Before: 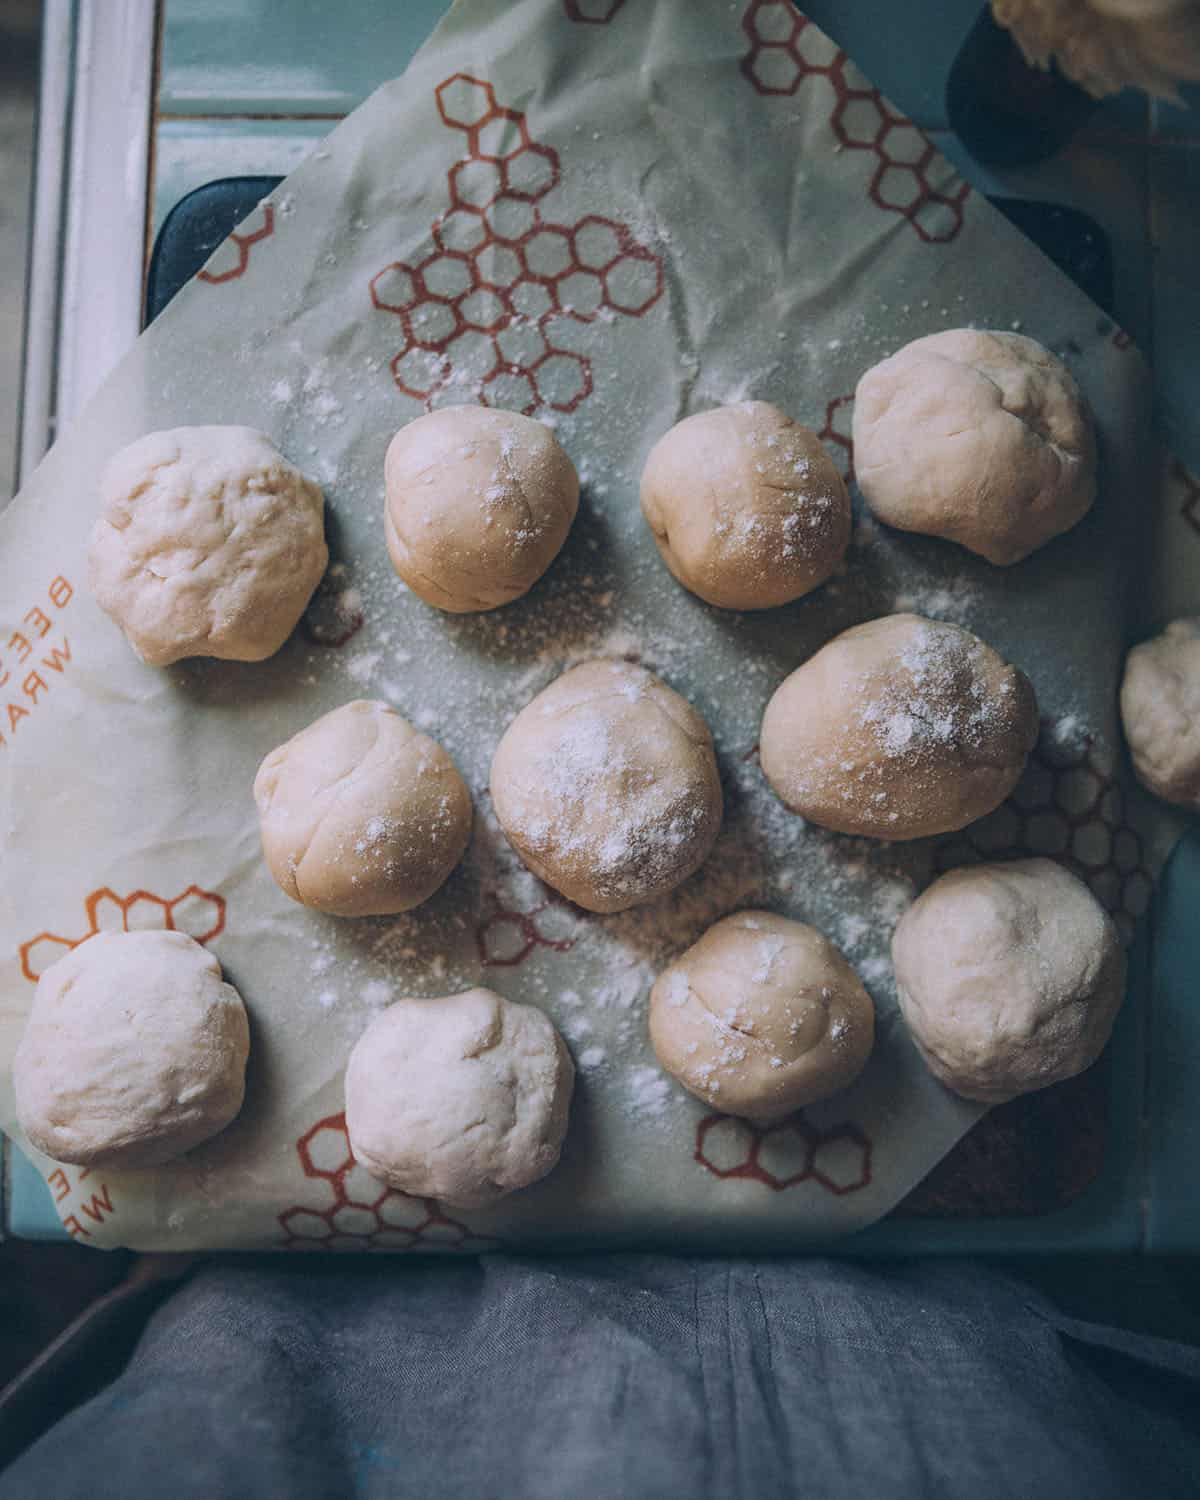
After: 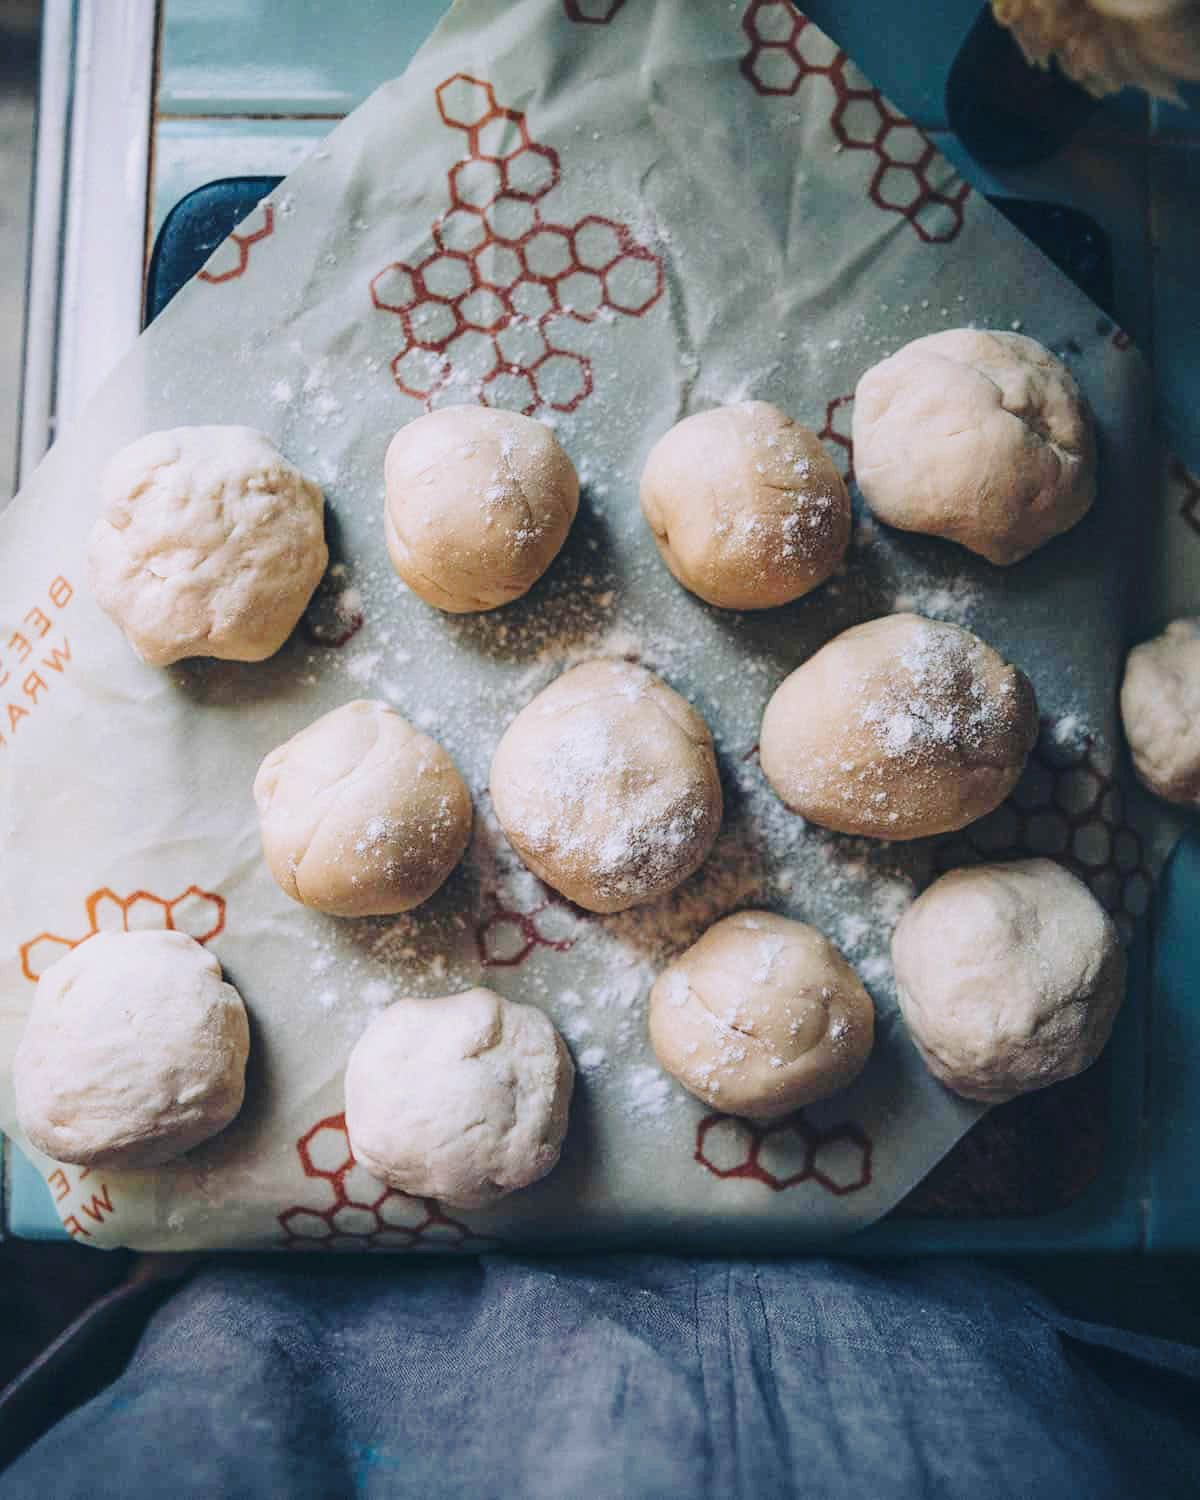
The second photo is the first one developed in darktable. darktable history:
base curve: curves: ch0 [(0, 0) (0.028, 0.03) (0.121, 0.232) (0.46, 0.748) (0.859, 0.968) (1, 1)], preserve colors none
white balance: emerald 1
rgb curve: curves: ch0 [(0, 0) (0.175, 0.154) (0.785, 0.663) (1, 1)]
